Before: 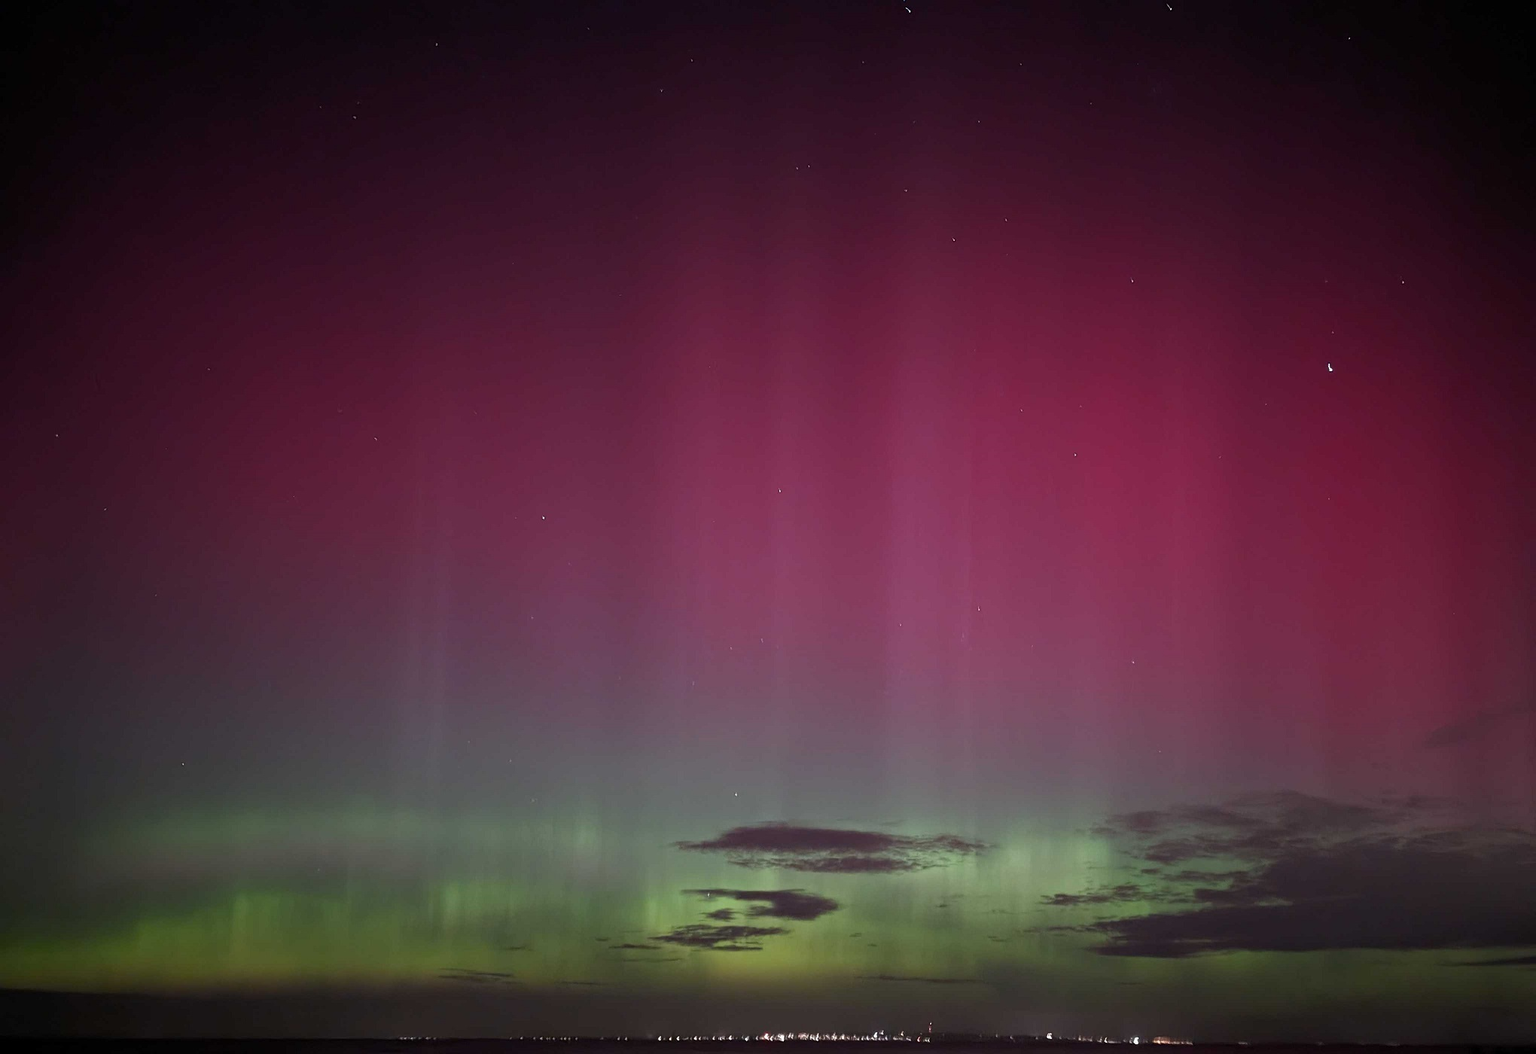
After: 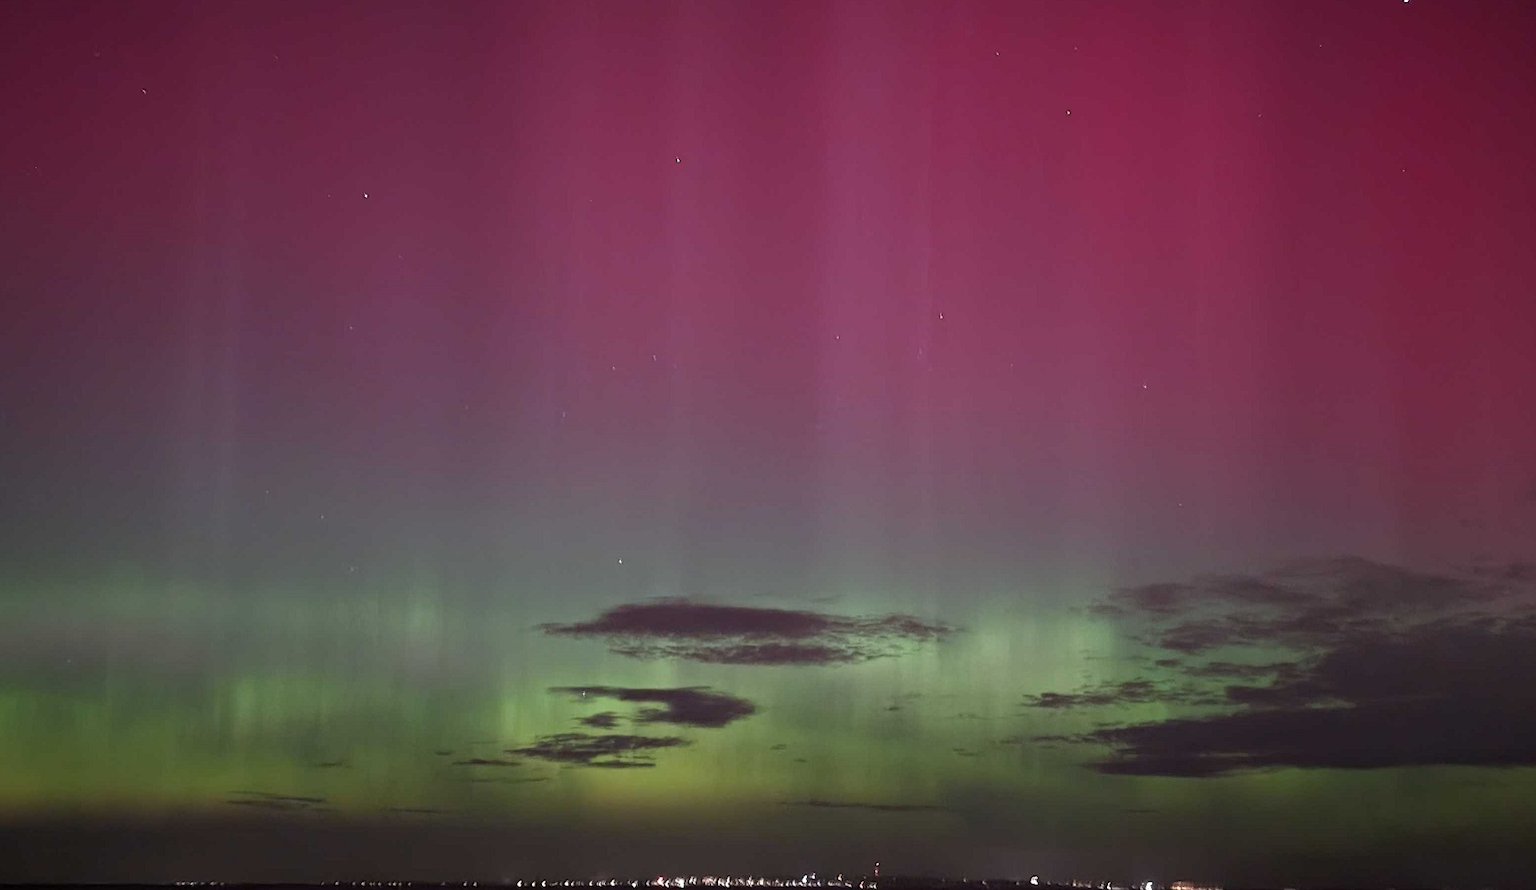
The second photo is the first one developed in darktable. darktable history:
crop and rotate: left 17.371%, top 35.089%, right 6.935%, bottom 0.967%
